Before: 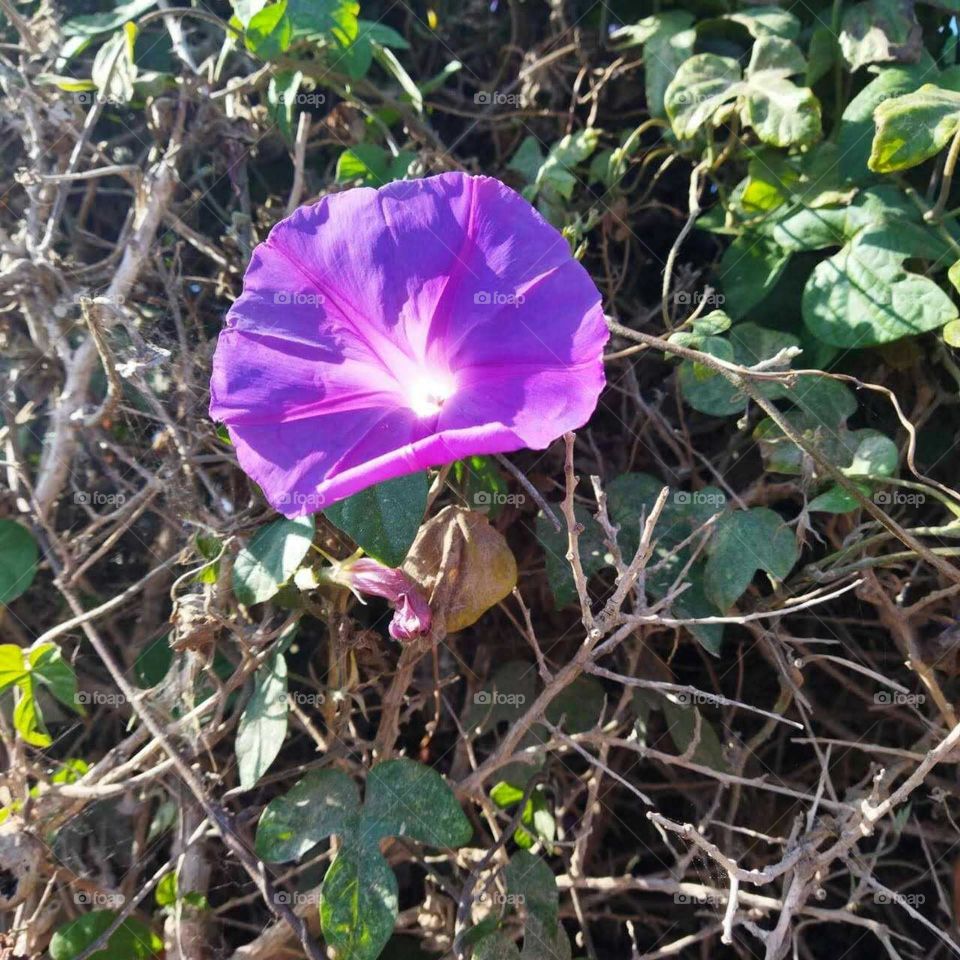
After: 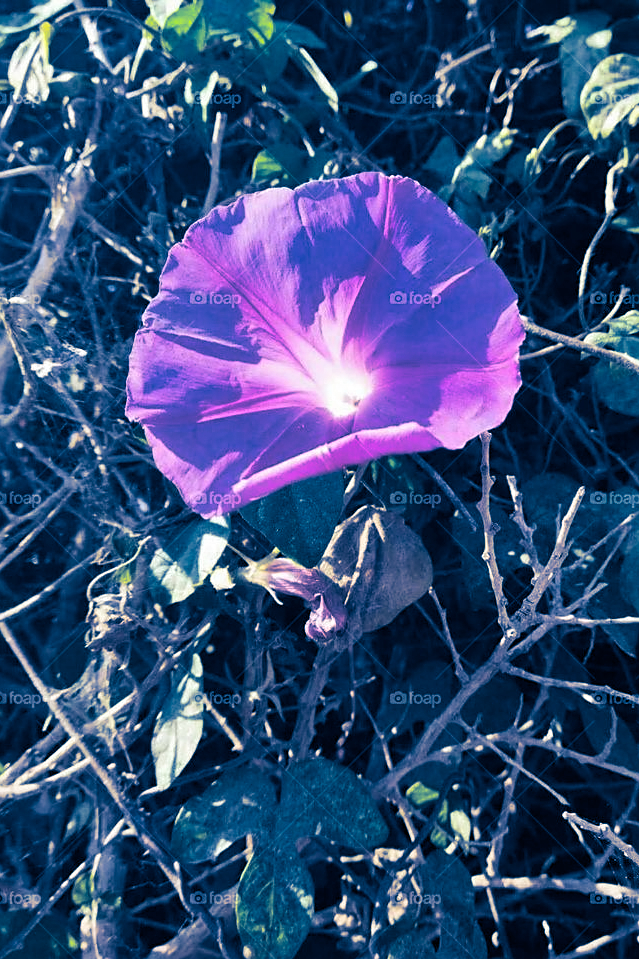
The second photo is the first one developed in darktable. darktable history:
levels: mode automatic, gray 50.8%
split-toning: shadows › hue 226.8°, shadows › saturation 1, highlights › saturation 0, balance -61.41
crop and rotate: left 8.786%, right 24.548%
sharpen: radius 1.864, amount 0.398, threshold 1.271
